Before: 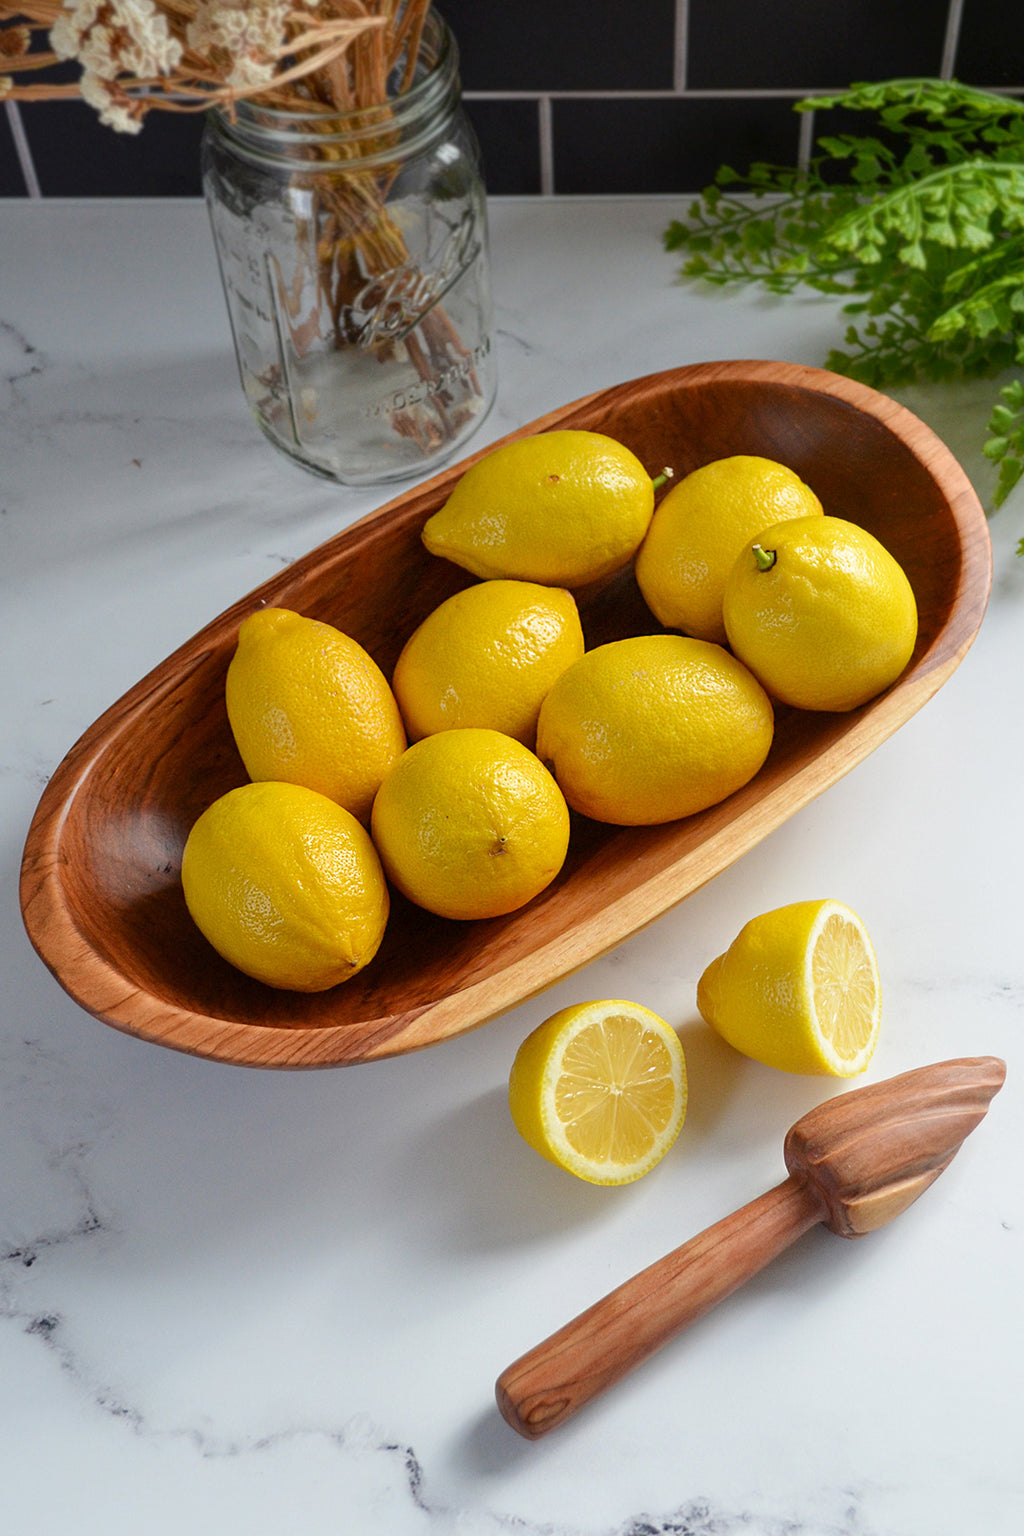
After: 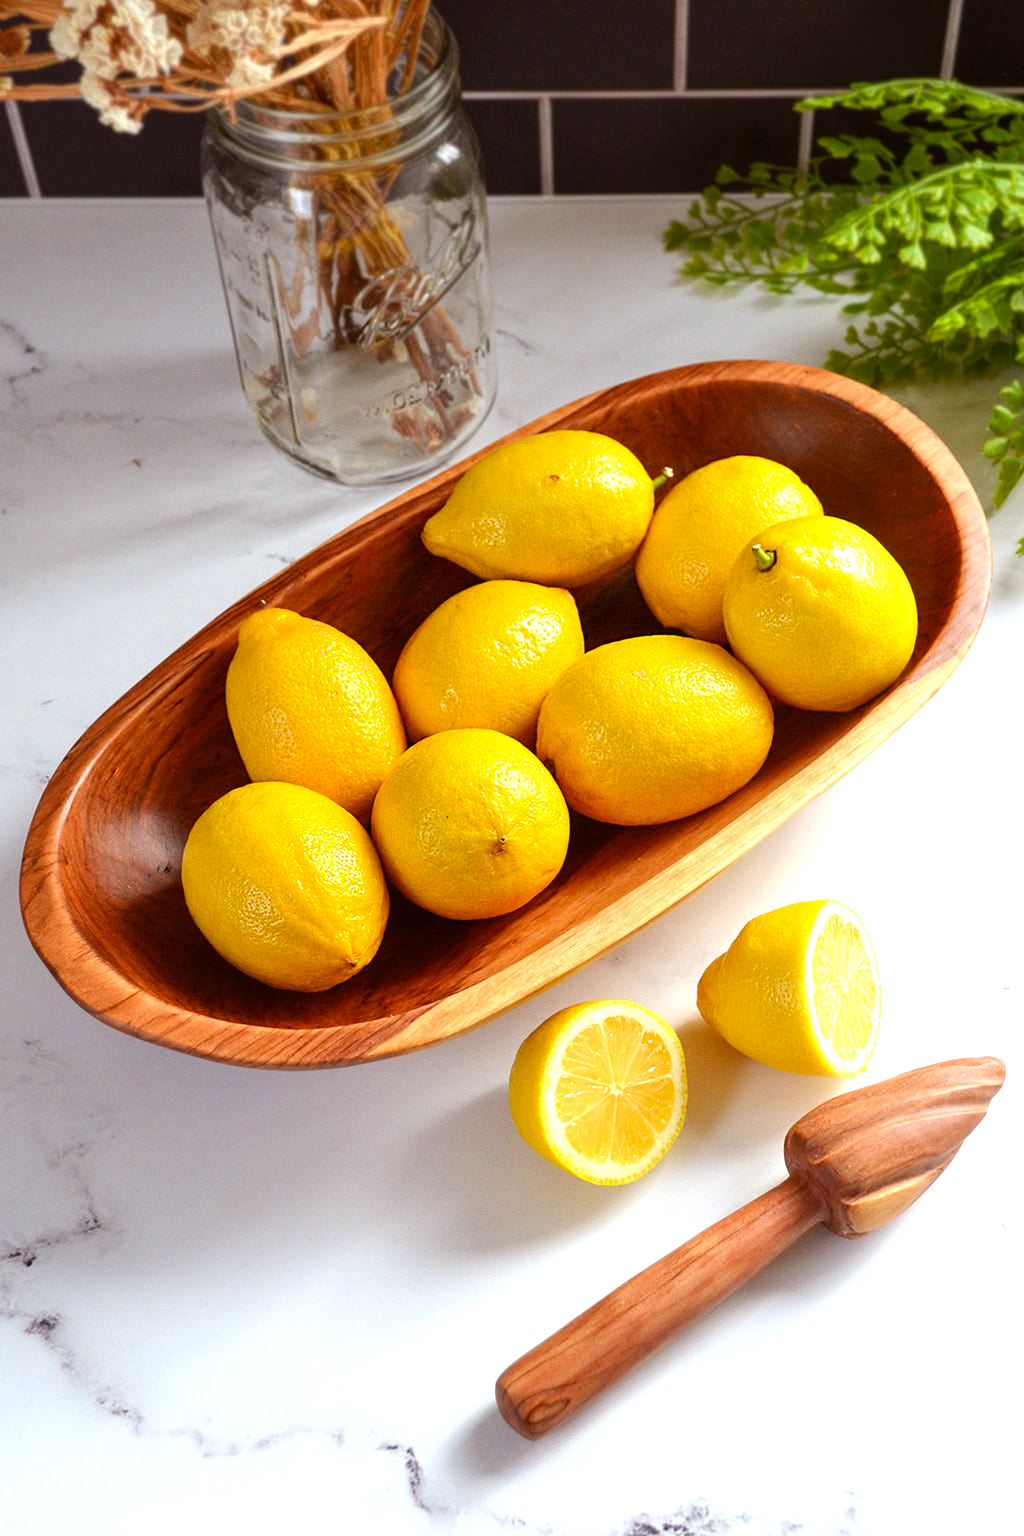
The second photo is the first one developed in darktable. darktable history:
exposure: black level correction 0, exposure 0.7 EV, compensate exposure bias true, compensate highlight preservation false
rgb levels: mode RGB, independent channels, levels [[0, 0.5, 1], [0, 0.521, 1], [0, 0.536, 1]]
